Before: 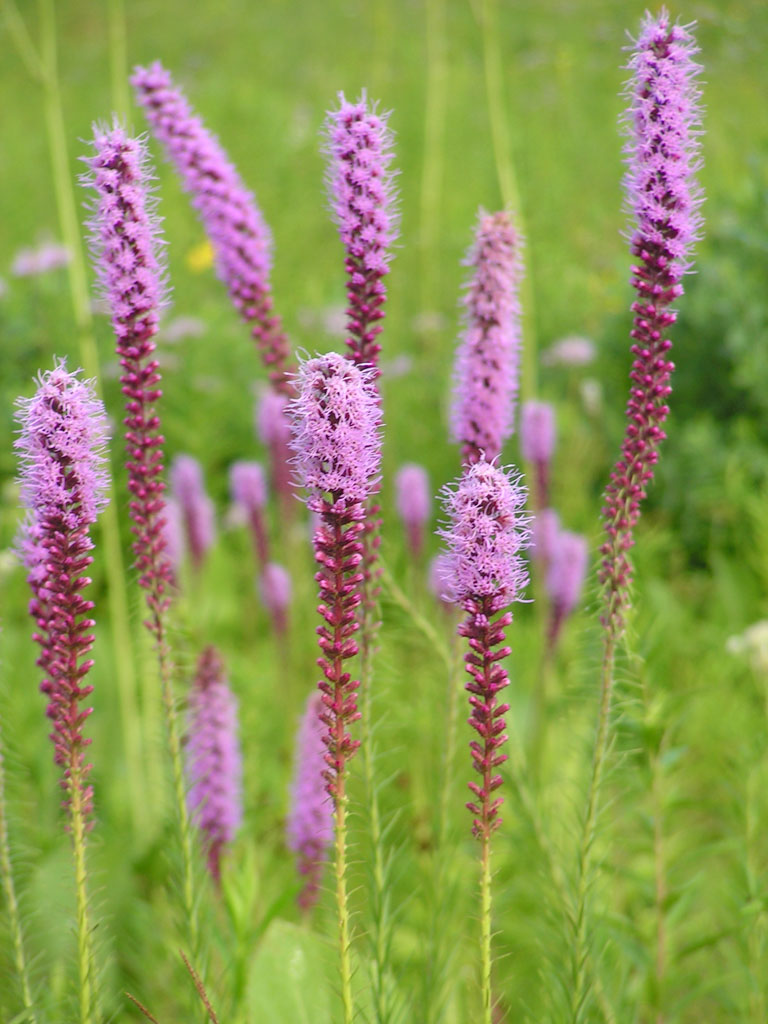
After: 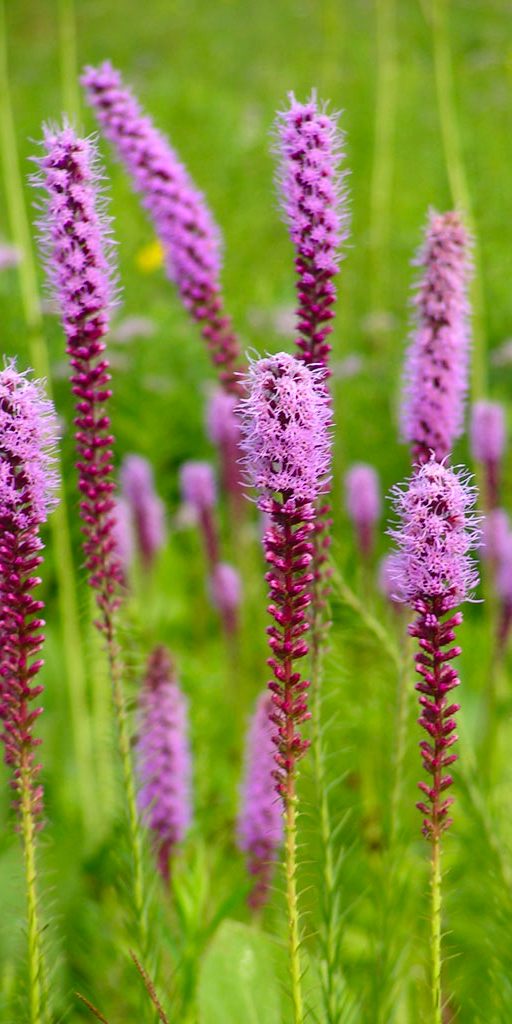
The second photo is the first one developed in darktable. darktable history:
crop and rotate: left 6.617%, right 26.717%
contrast brightness saturation: contrast 0.12, brightness -0.12, saturation 0.2
